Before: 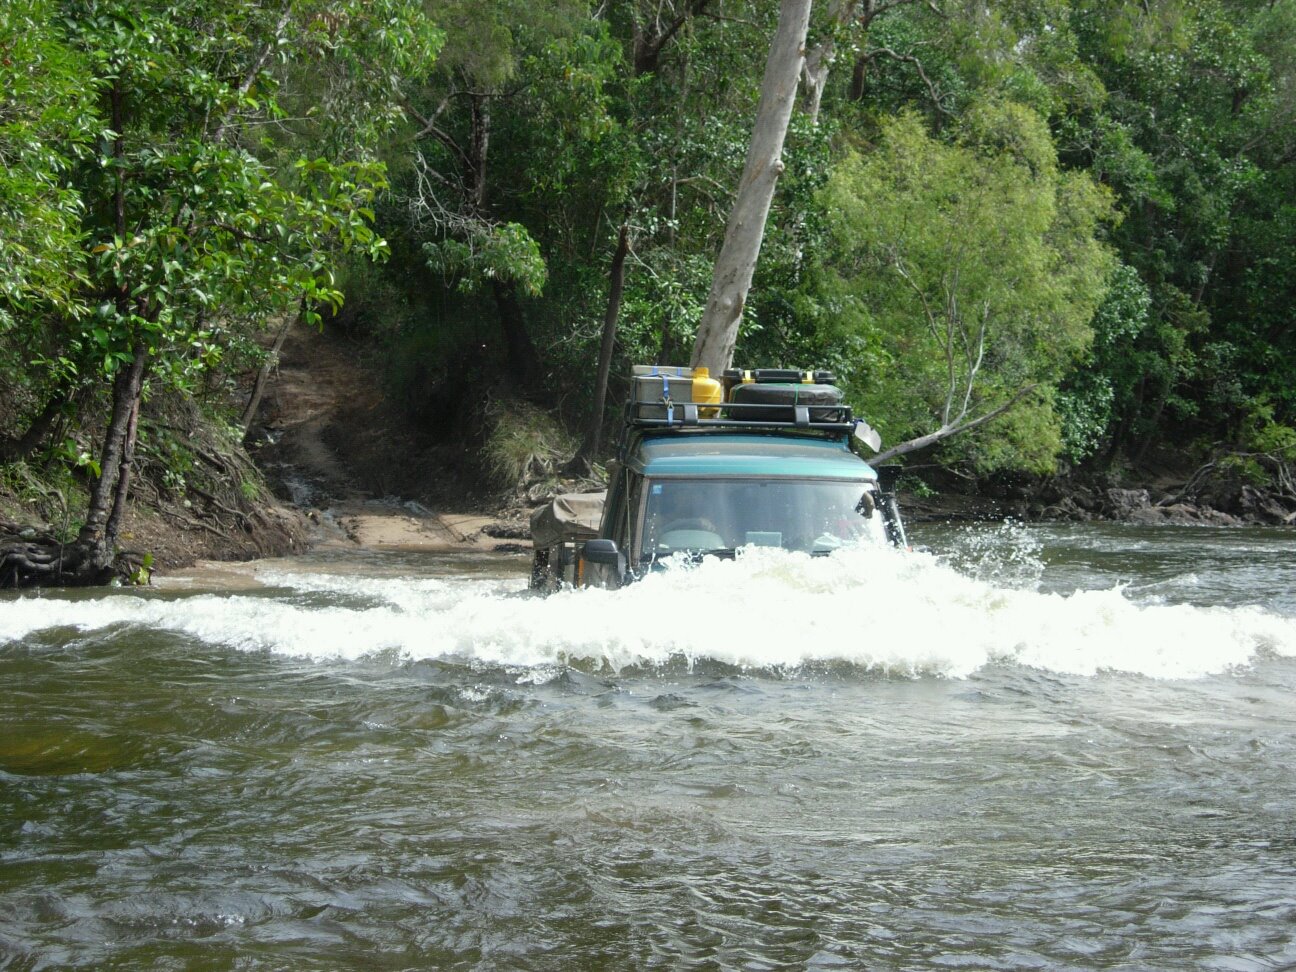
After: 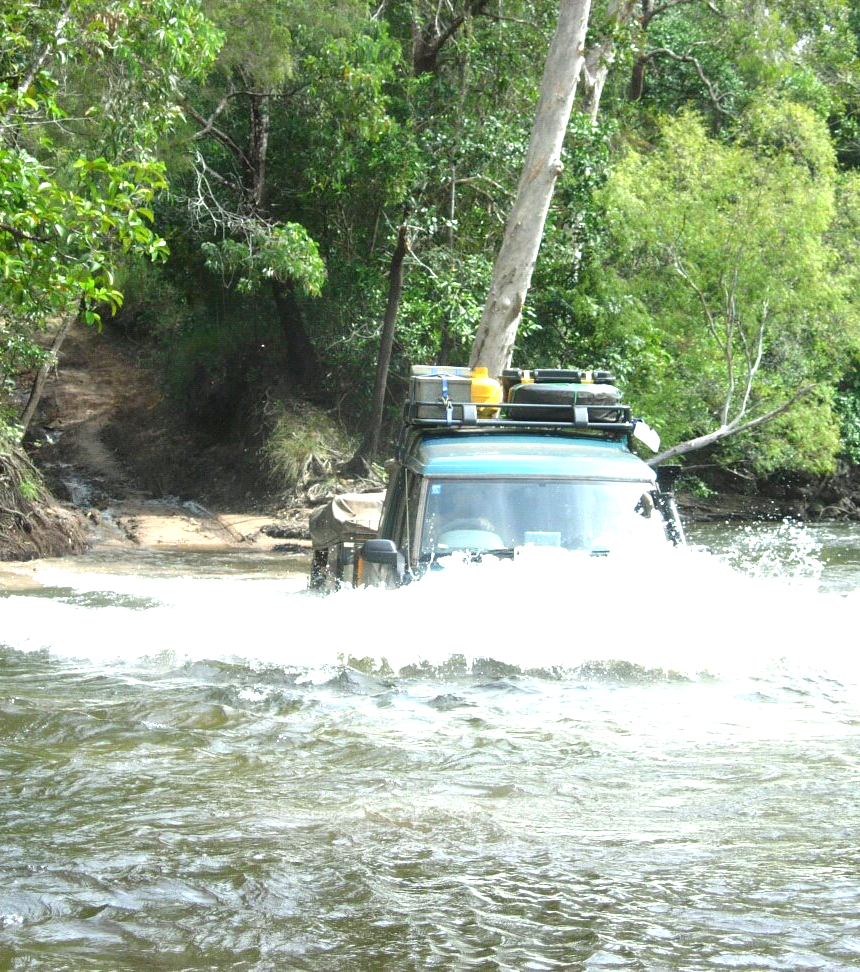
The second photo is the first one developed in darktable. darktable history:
tone equalizer: on, module defaults
exposure: black level correction 0, exposure 1.2 EV, compensate highlight preservation false
crop: left 17.088%, right 16.281%
